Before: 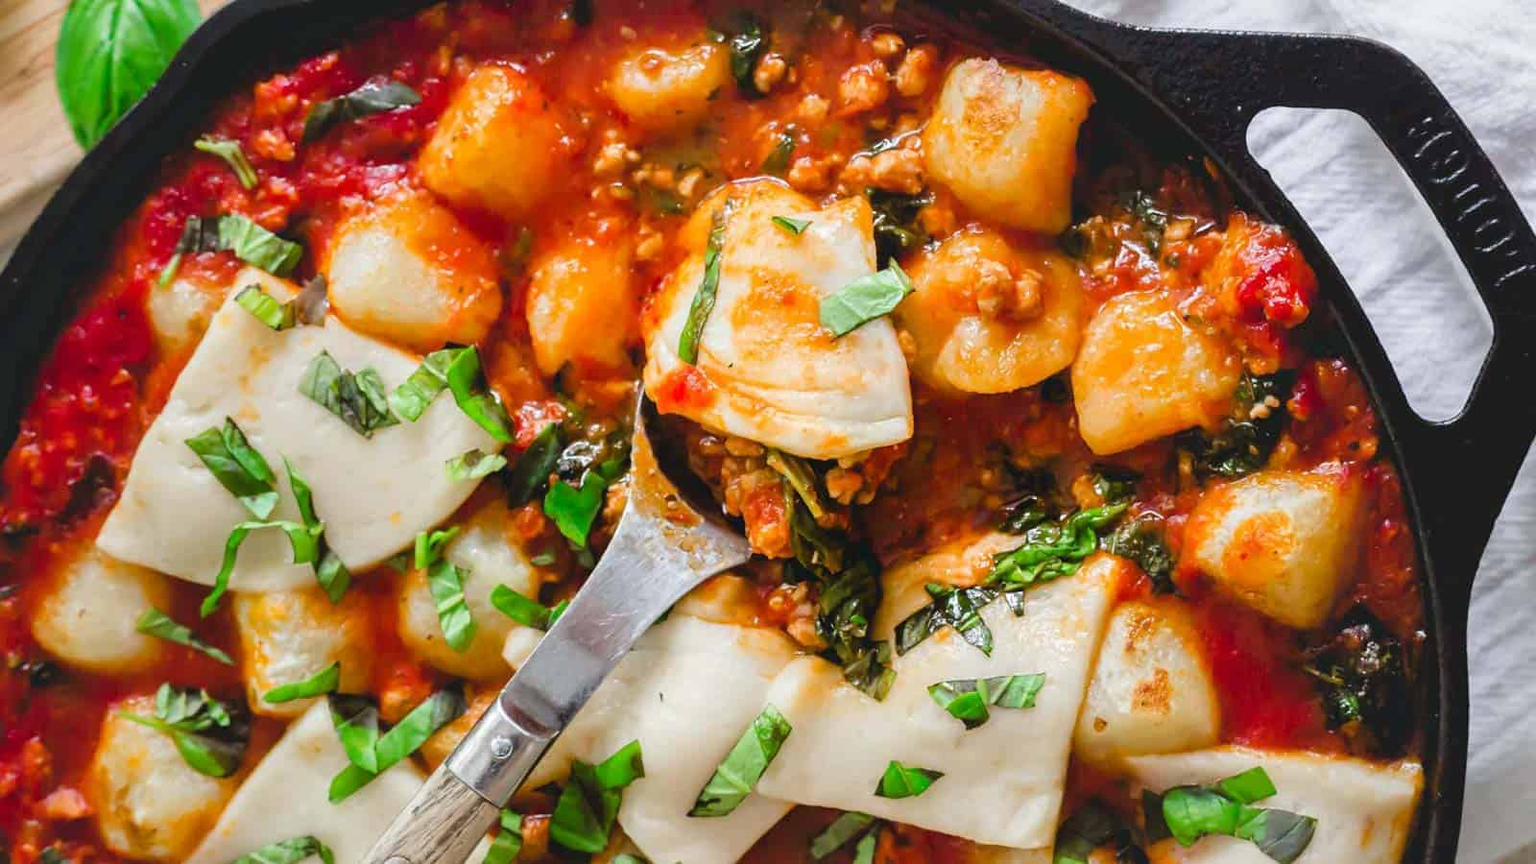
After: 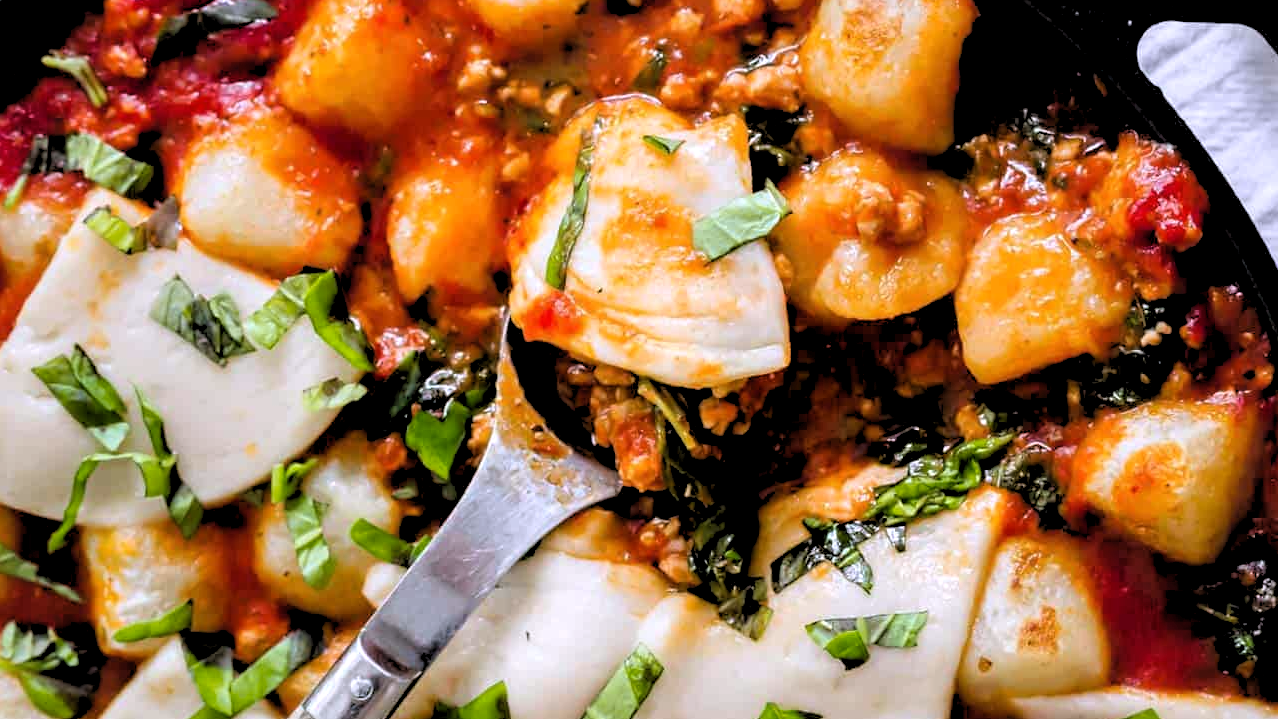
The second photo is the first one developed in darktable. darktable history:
color zones: curves: ch2 [(0, 0.5) (0.143, 0.5) (0.286, 0.489) (0.415, 0.421) (0.571, 0.5) (0.714, 0.5) (0.857, 0.5) (1, 0.5)]
crop and rotate: left 10.071%, top 10.071%, right 10.02%, bottom 10.02%
rgb levels: levels [[0.034, 0.472, 0.904], [0, 0.5, 1], [0, 0.5, 1]]
white balance: red 1.004, blue 1.096
